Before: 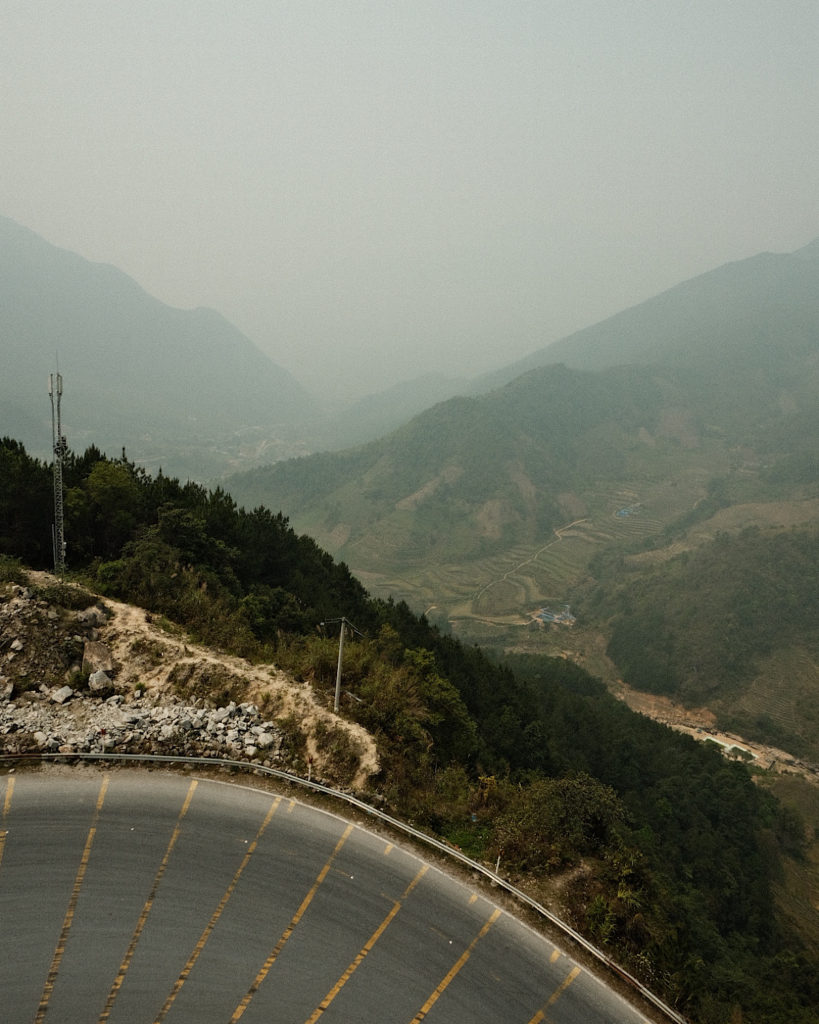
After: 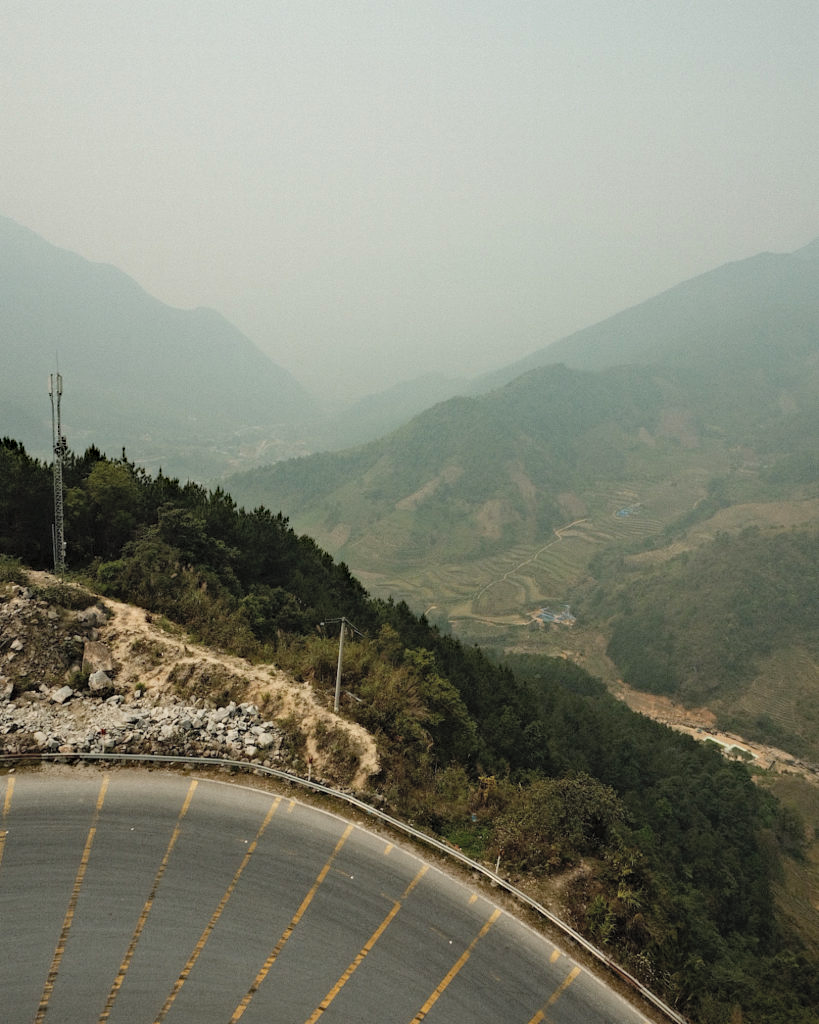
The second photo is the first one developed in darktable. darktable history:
contrast brightness saturation: brightness 0.15
haze removal: compatibility mode true, adaptive false
